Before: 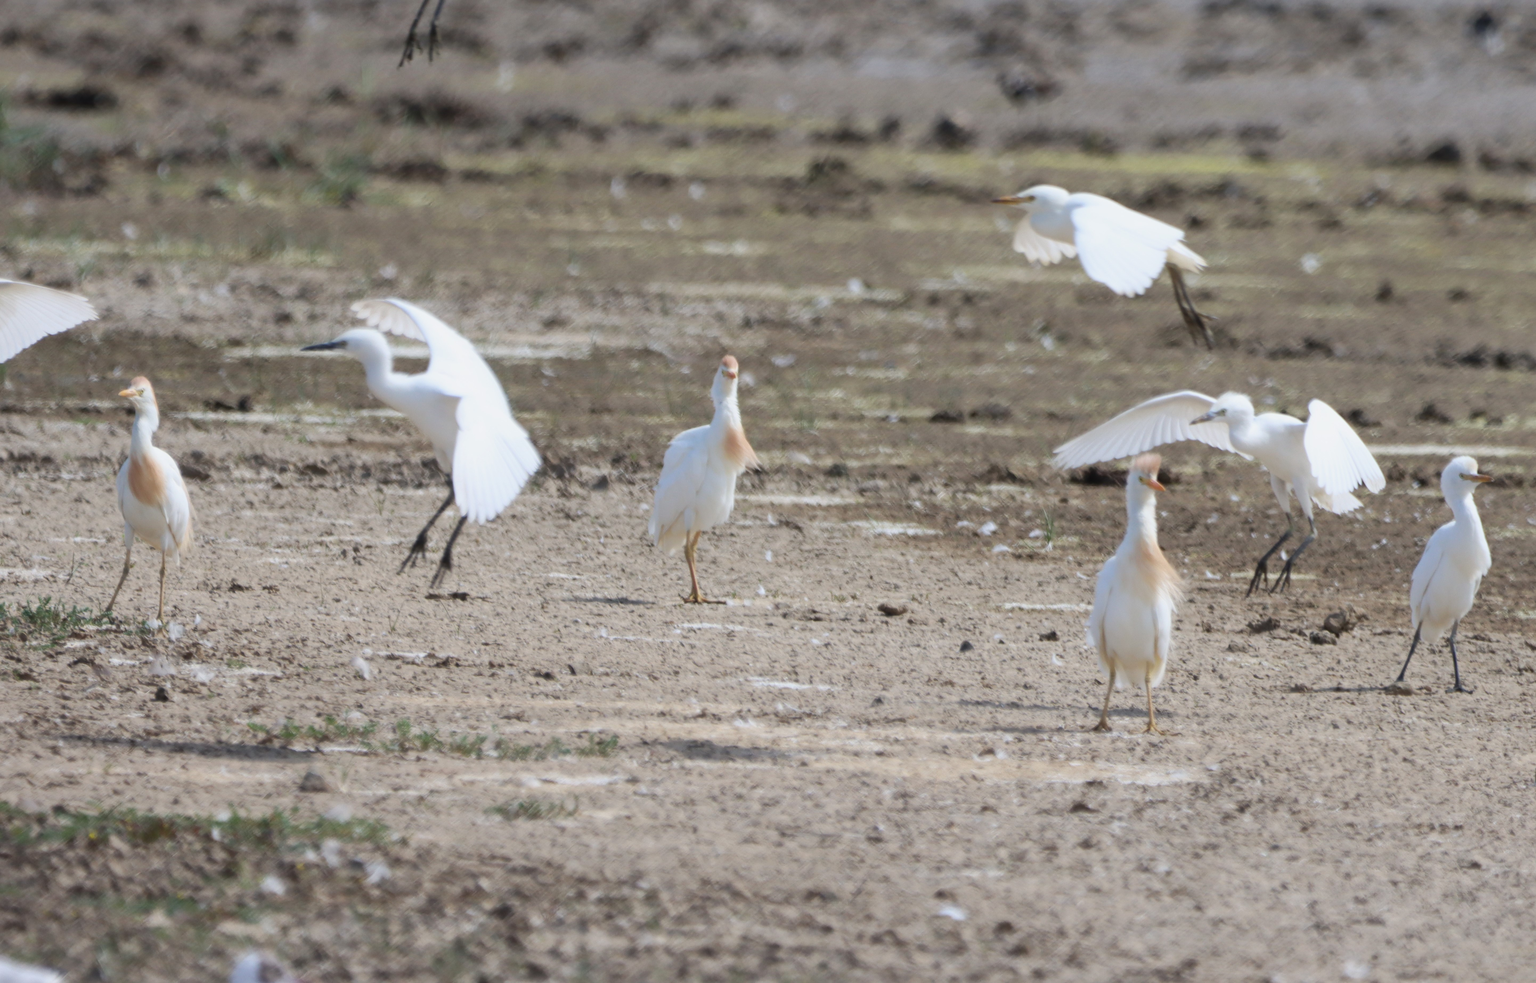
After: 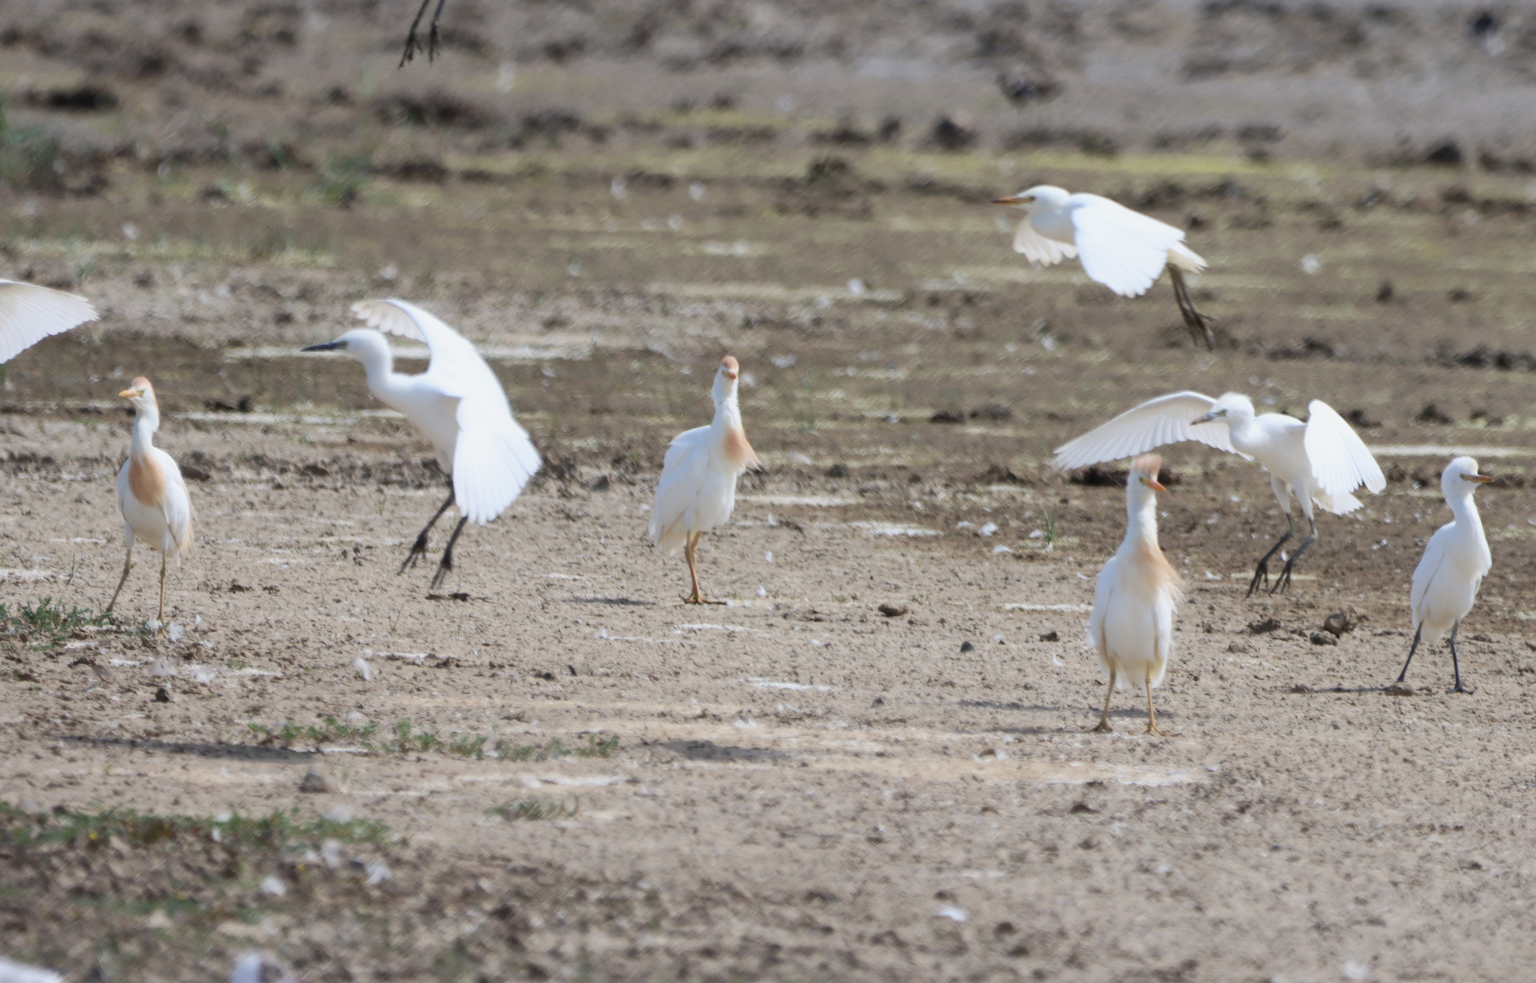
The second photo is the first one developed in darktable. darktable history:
contrast brightness saturation: contrast 0.05
